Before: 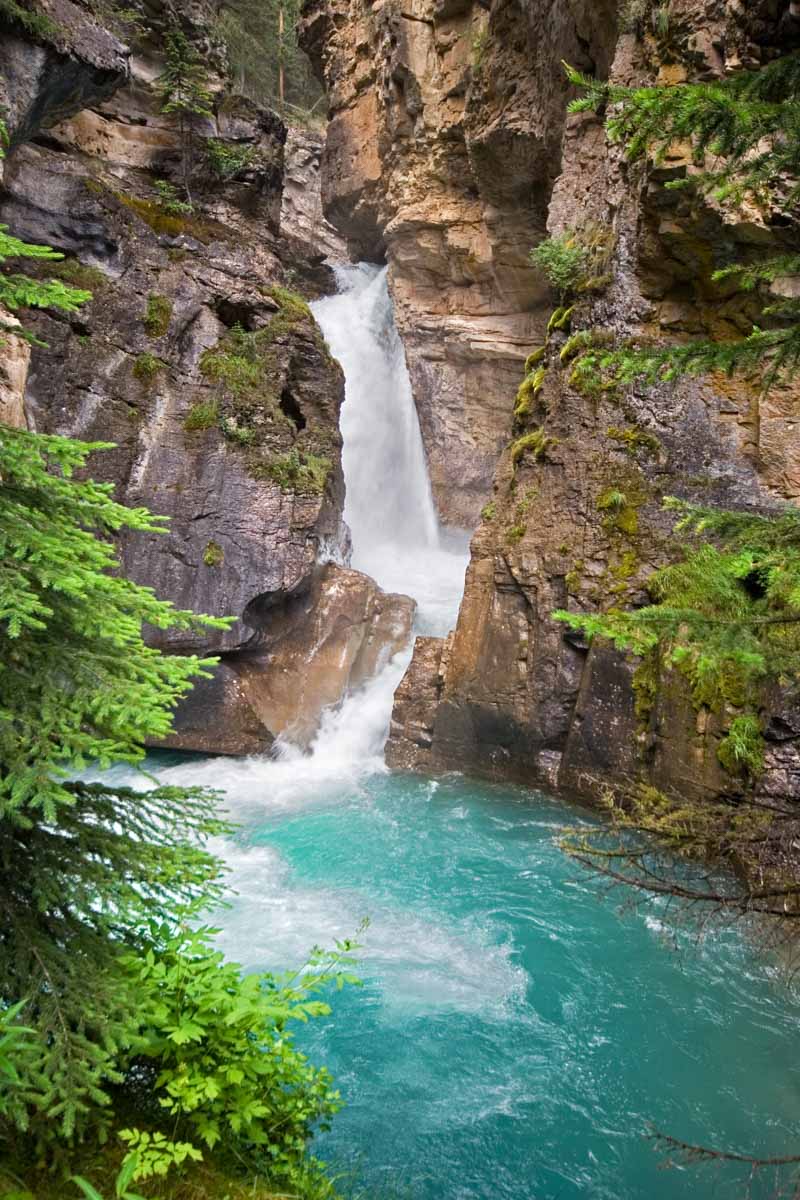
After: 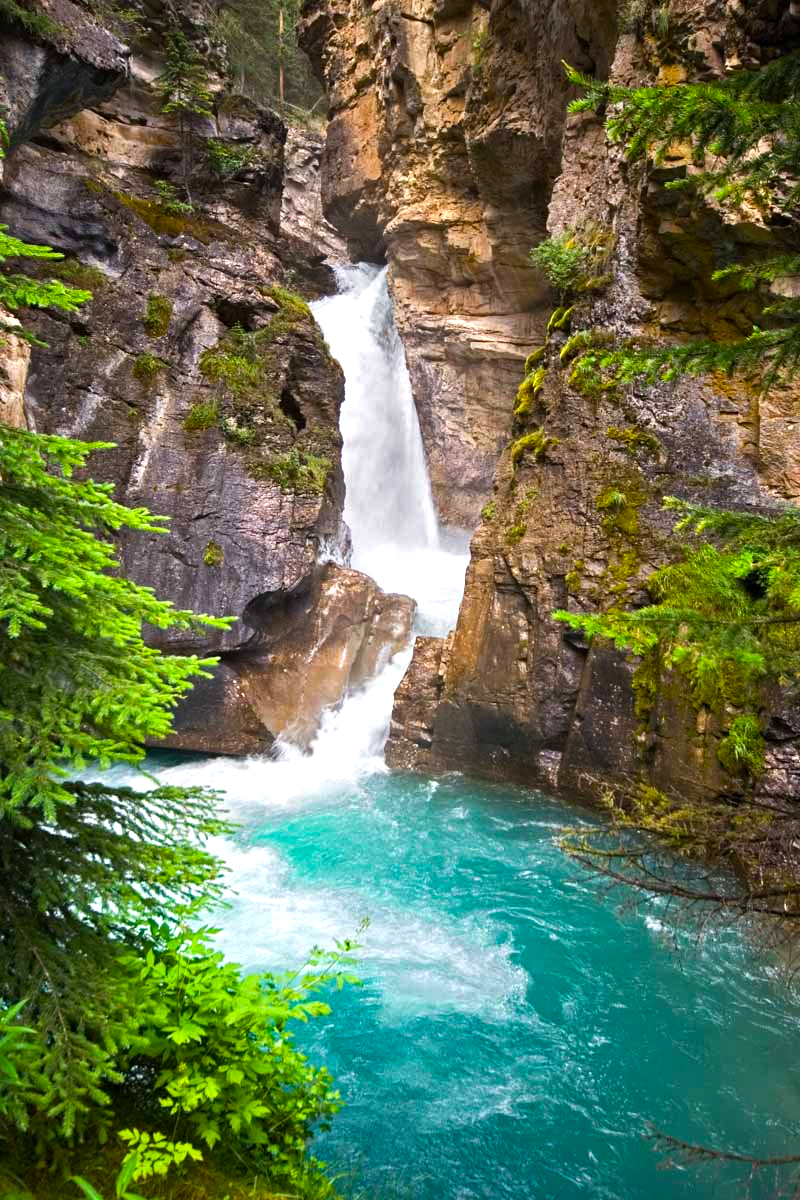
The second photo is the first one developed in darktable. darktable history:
color balance rgb: power › hue 211.47°, perceptual saturation grading › global saturation 29.759%, perceptual brilliance grading › global brilliance 20.343%, perceptual brilliance grading › shadows -40.584%, contrast -10.557%
